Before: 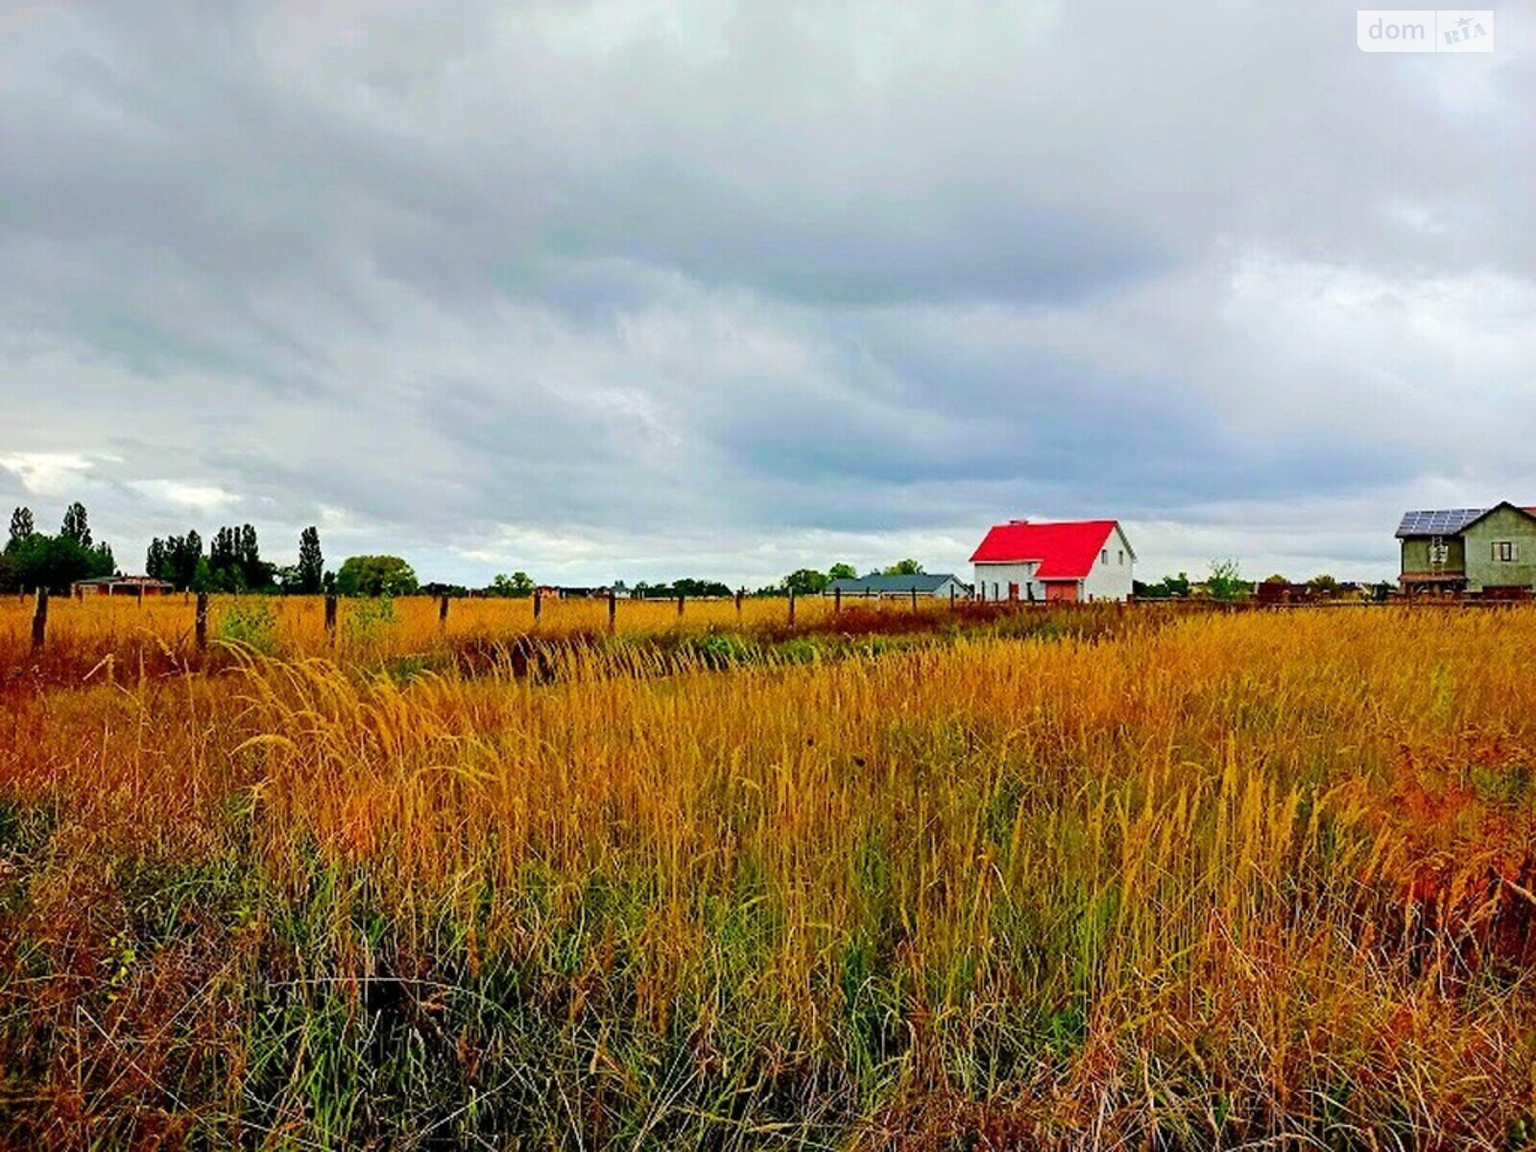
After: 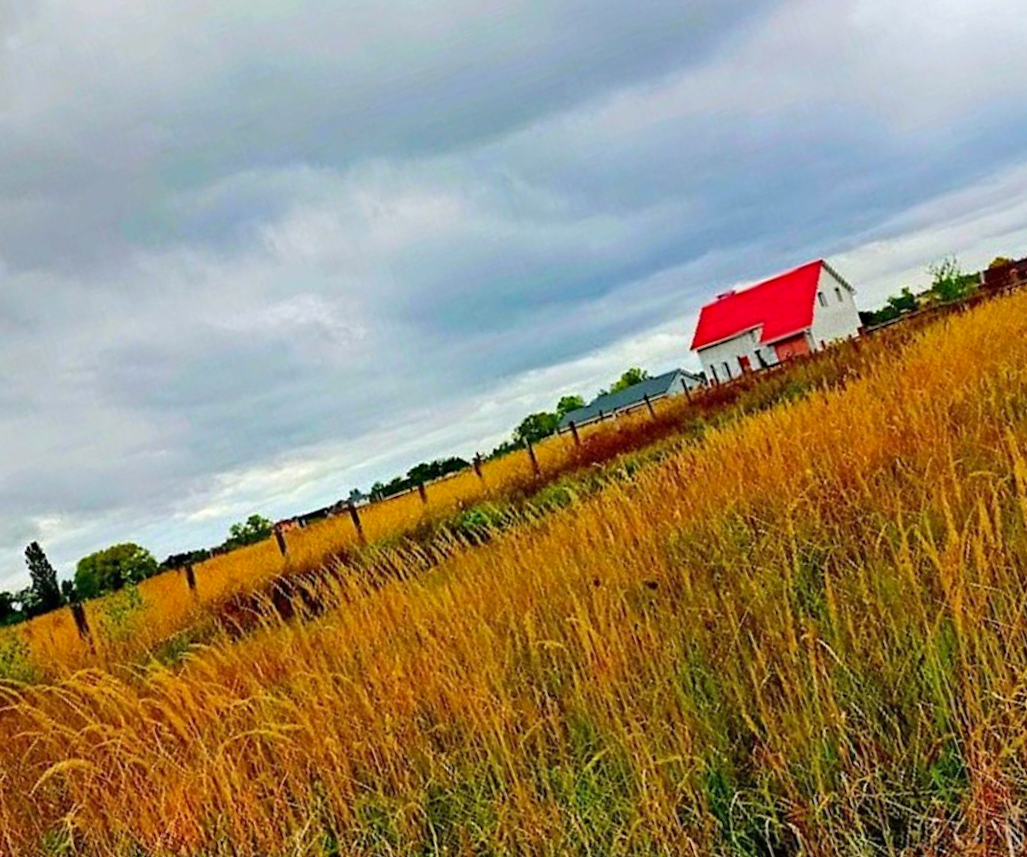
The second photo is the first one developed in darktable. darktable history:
crop and rotate: angle 19.3°, left 6.918%, right 4.213%, bottom 1.071%
haze removal: compatibility mode true, adaptive false
